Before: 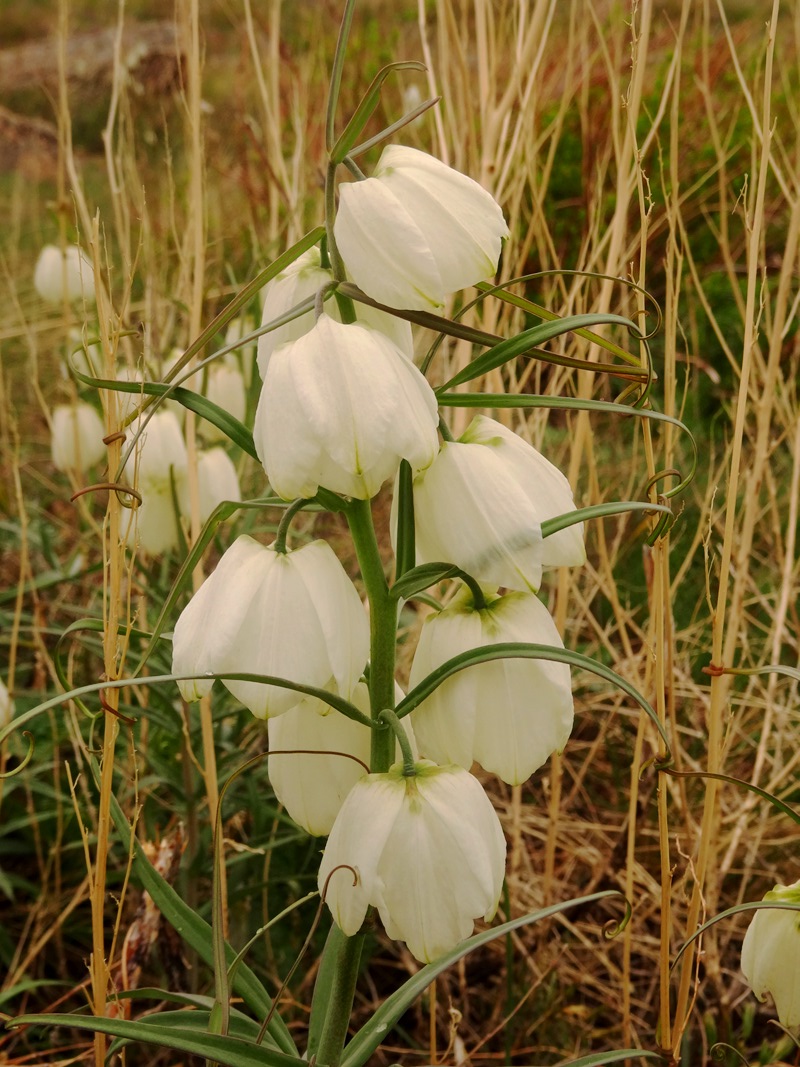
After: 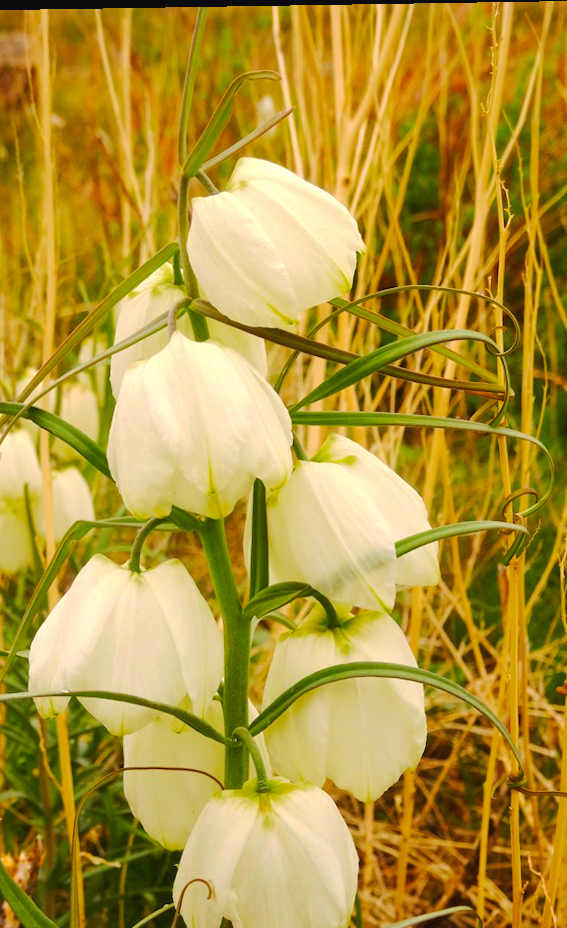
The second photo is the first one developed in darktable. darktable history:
exposure: black level correction -0.002, exposure 0.54 EV, compensate highlight preservation false
crop: left 18.479%, right 12.2%, bottom 13.971%
rotate and perspective: lens shift (vertical) 0.048, lens shift (horizontal) -0.024, automatic cropping off
color balance rgb: perceptual saturation grading › global saturation 25%, perceptual brilliance grading › mid-tones 10%, perceptual brilliance grading › shadows 15%, global vibrance 20%
